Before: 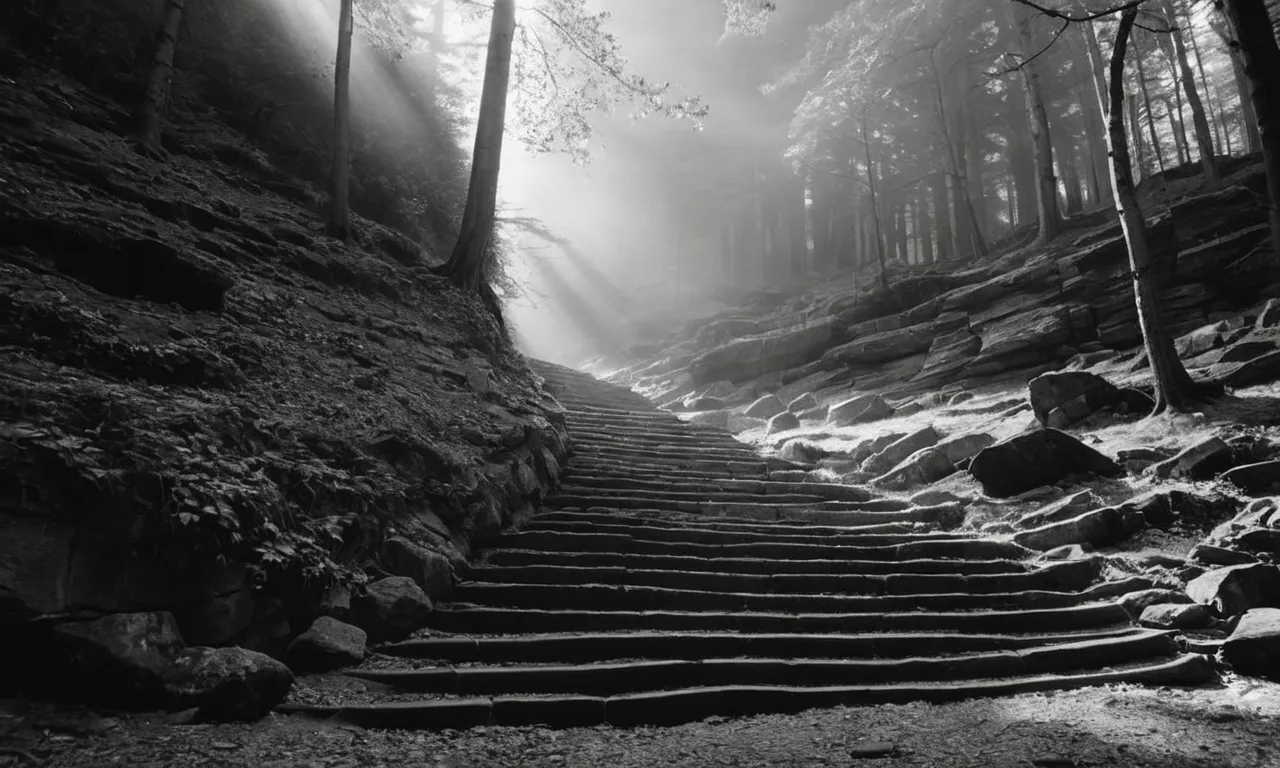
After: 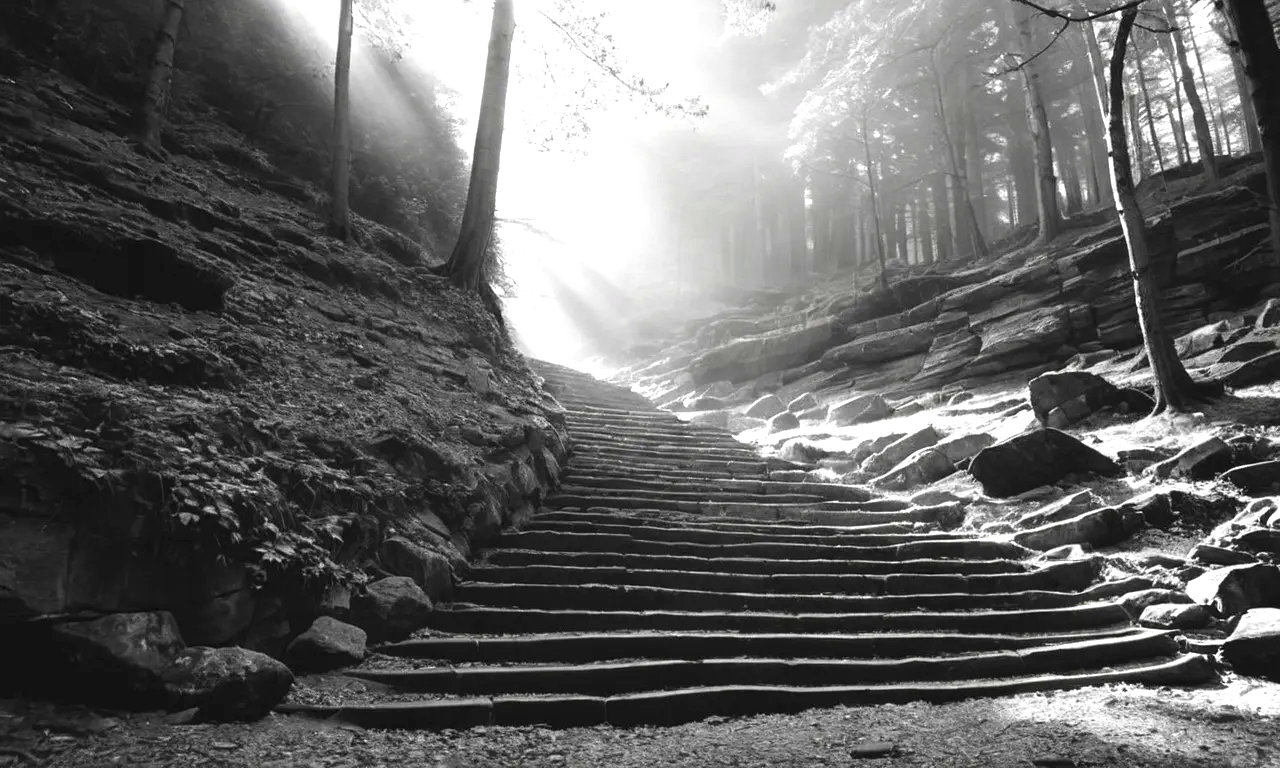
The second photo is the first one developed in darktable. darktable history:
exposure: exposure 1 EV, compensate highlight preservation false
contrast brightness saturation: contrast 0.01, saturation -0.05
